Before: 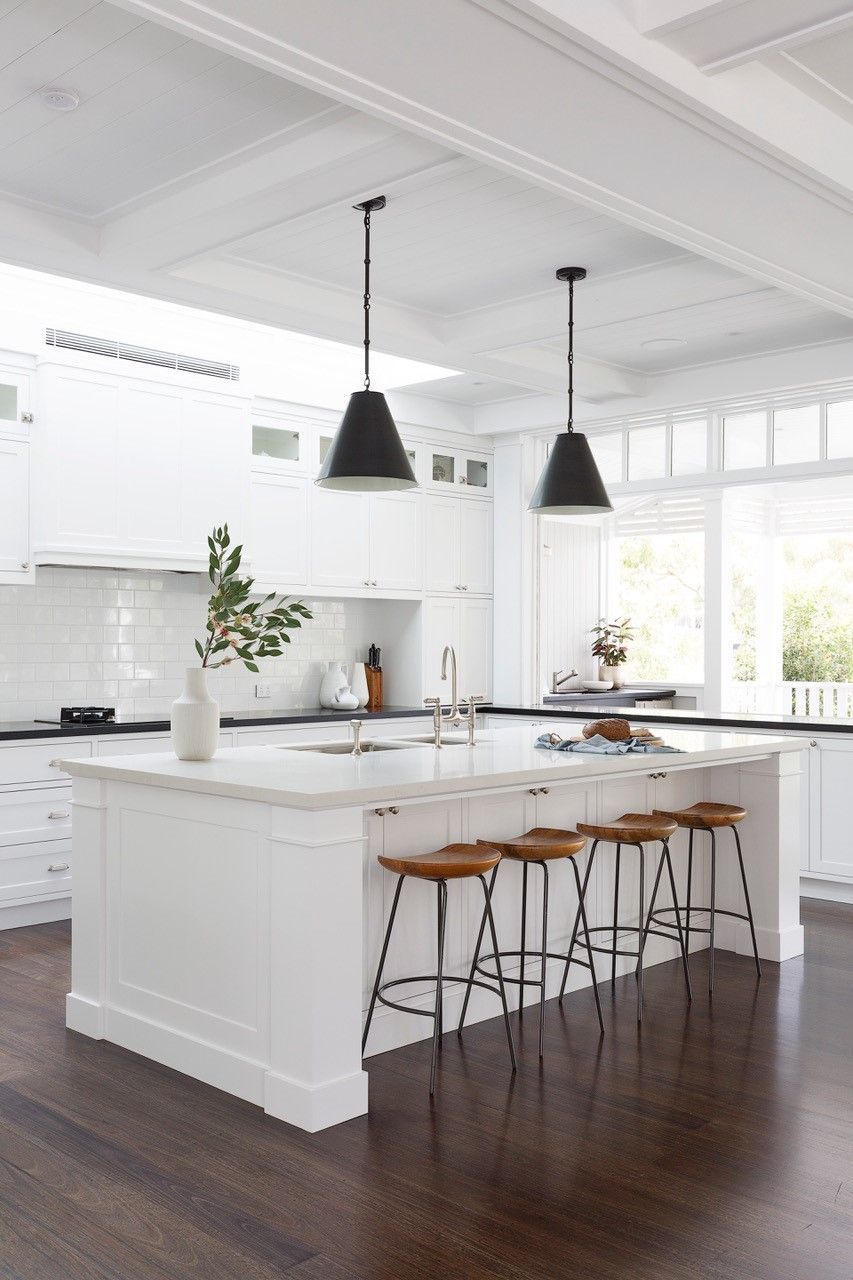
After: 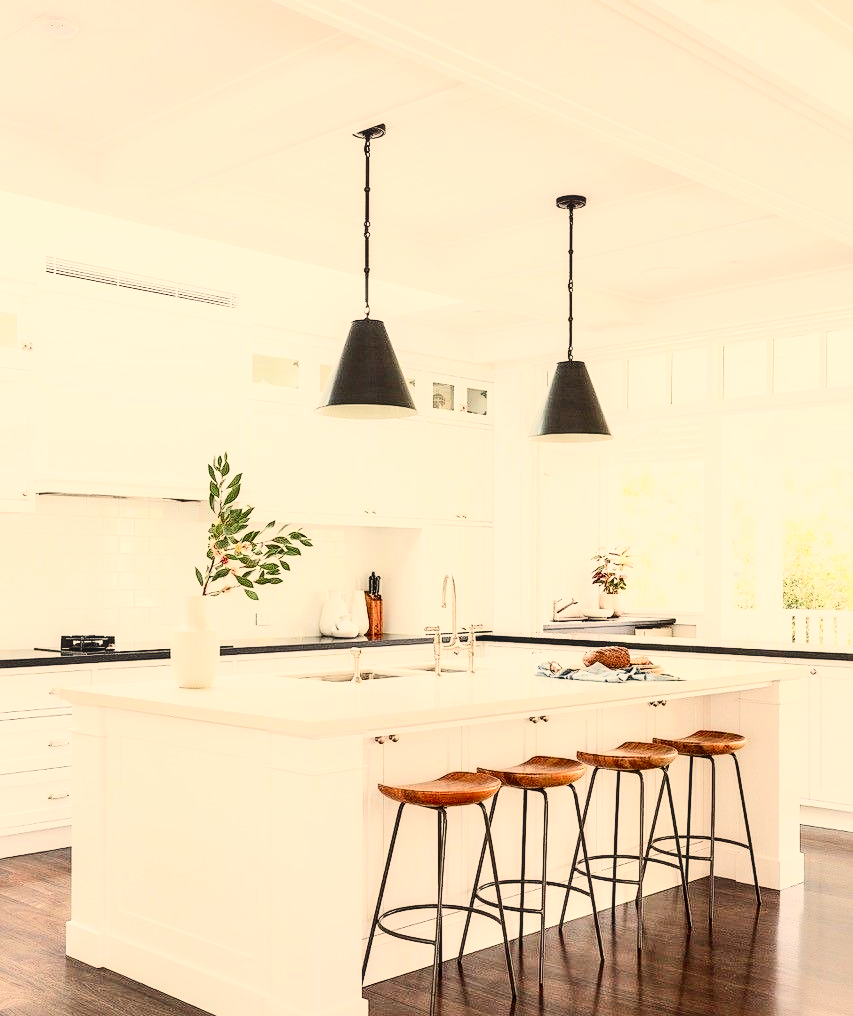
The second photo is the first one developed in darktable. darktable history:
white balance: red 1.123, blue 0.83
crop and rotate: top 5.667%, bottom 14.937%
sharpen: amount 0.2
exposure: exposure 1 EV, compensate highlight preservation false
local contrast: on, module defaults
contrast brightness saturation: contrast 0.4, brightness 0.05, saturation 0.25
filmic rgb: black relative exposure -7.65 EV, white relative exposure 4.56 EV, hardness 3.61
